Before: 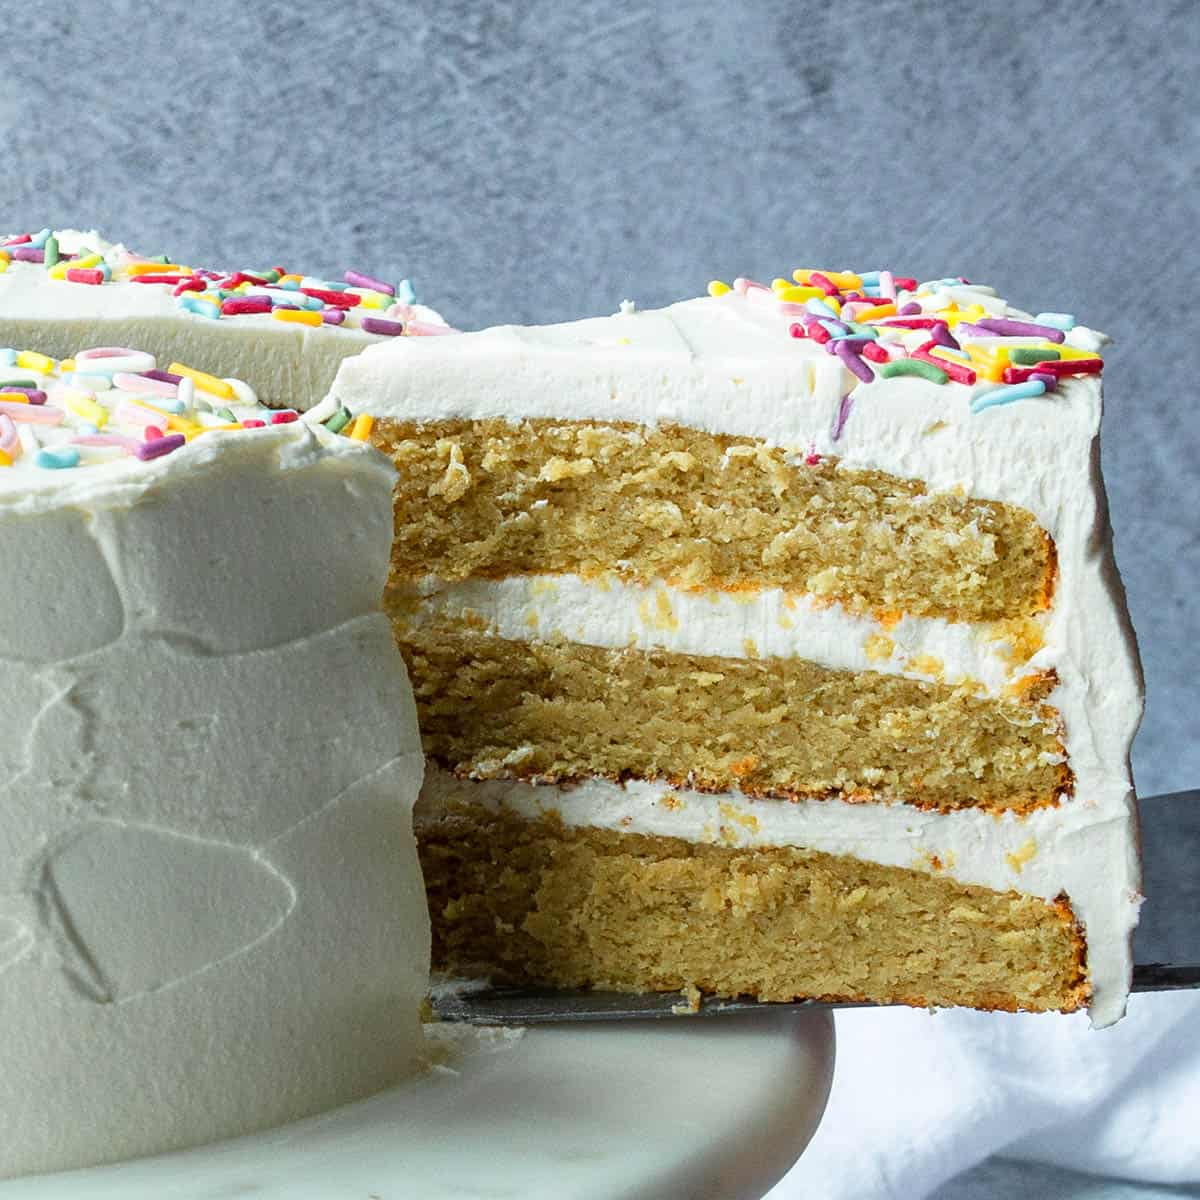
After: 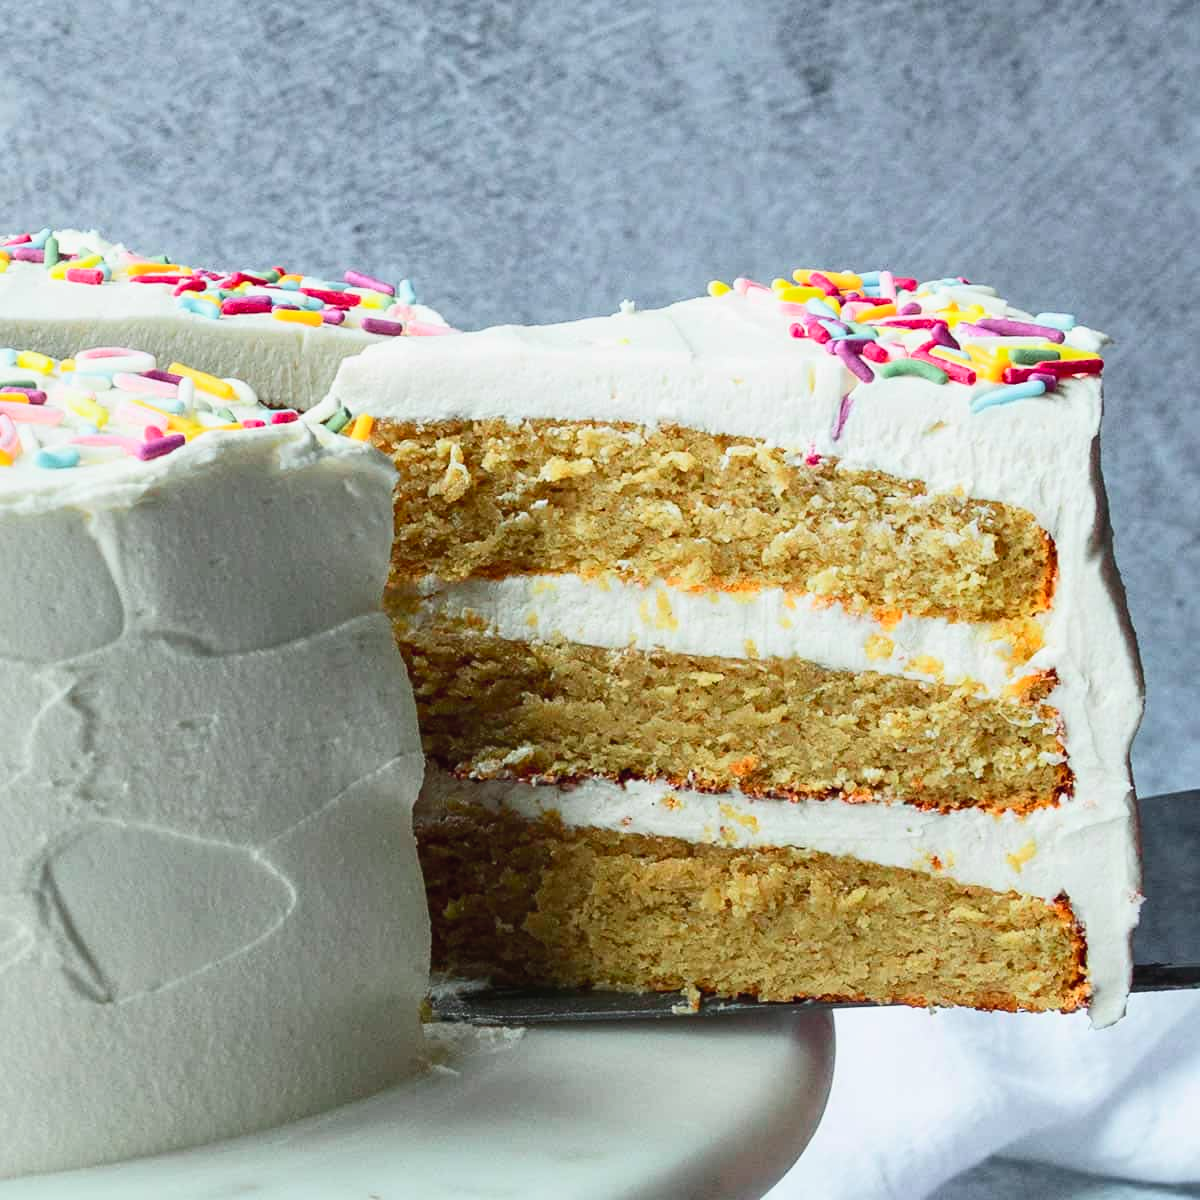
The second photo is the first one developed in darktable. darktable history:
tone curve: curves: ch0 [(0, 0.023) (0.217, 0.19) (0.754, 0.801) (1, 0.977)]; ch1 [(0, 0) (0.392, 0.398) (0.5, 0.5) (0.521, 0.529) (0.56, 0.592) (1, 1)]; ch2 [(0, 0) (0.5, 0.5) (0.579, 0.561) (0.65, 0.657) (1, 1)], color space Lab, independent channels, preserve colors none
